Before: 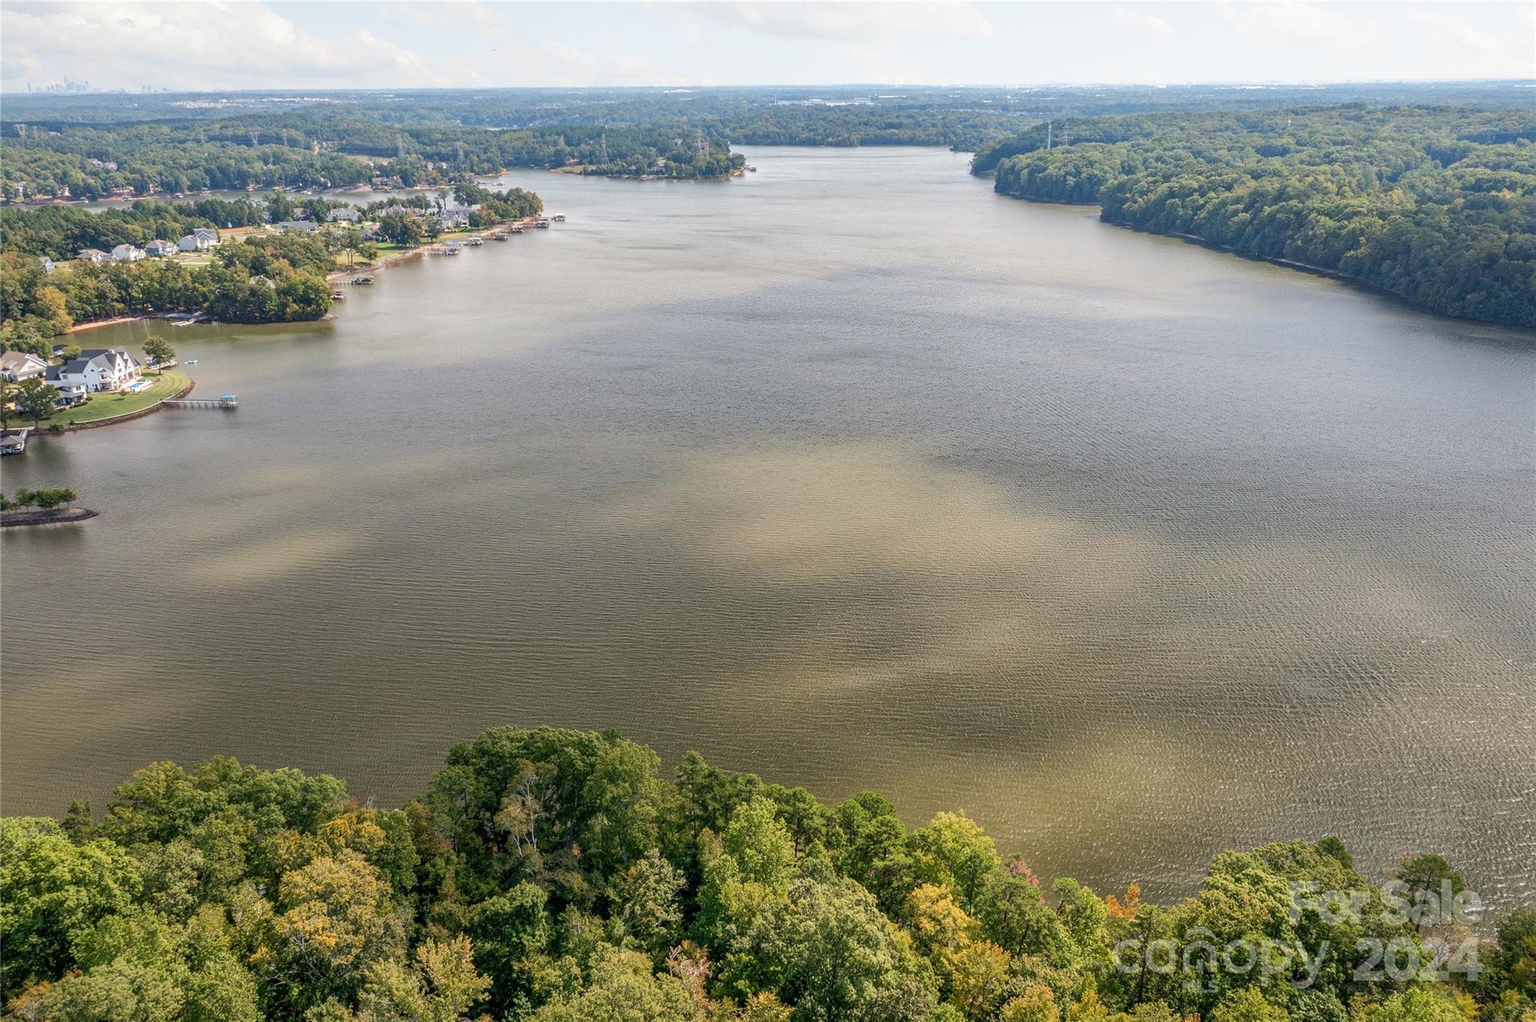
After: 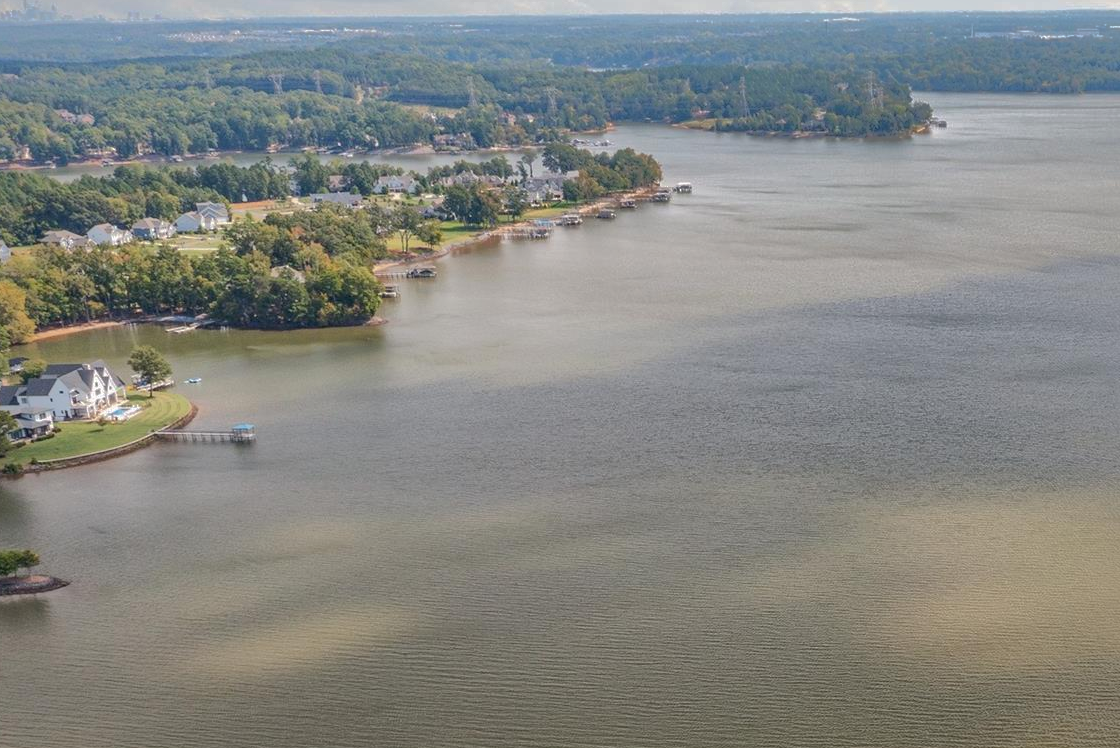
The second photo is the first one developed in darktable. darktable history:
shadows and highlights: shadows 38.43, highlights -74.54
crop and rotate: left 3.047%, top 7.509%, right 42.236%, bottom 37.598%
